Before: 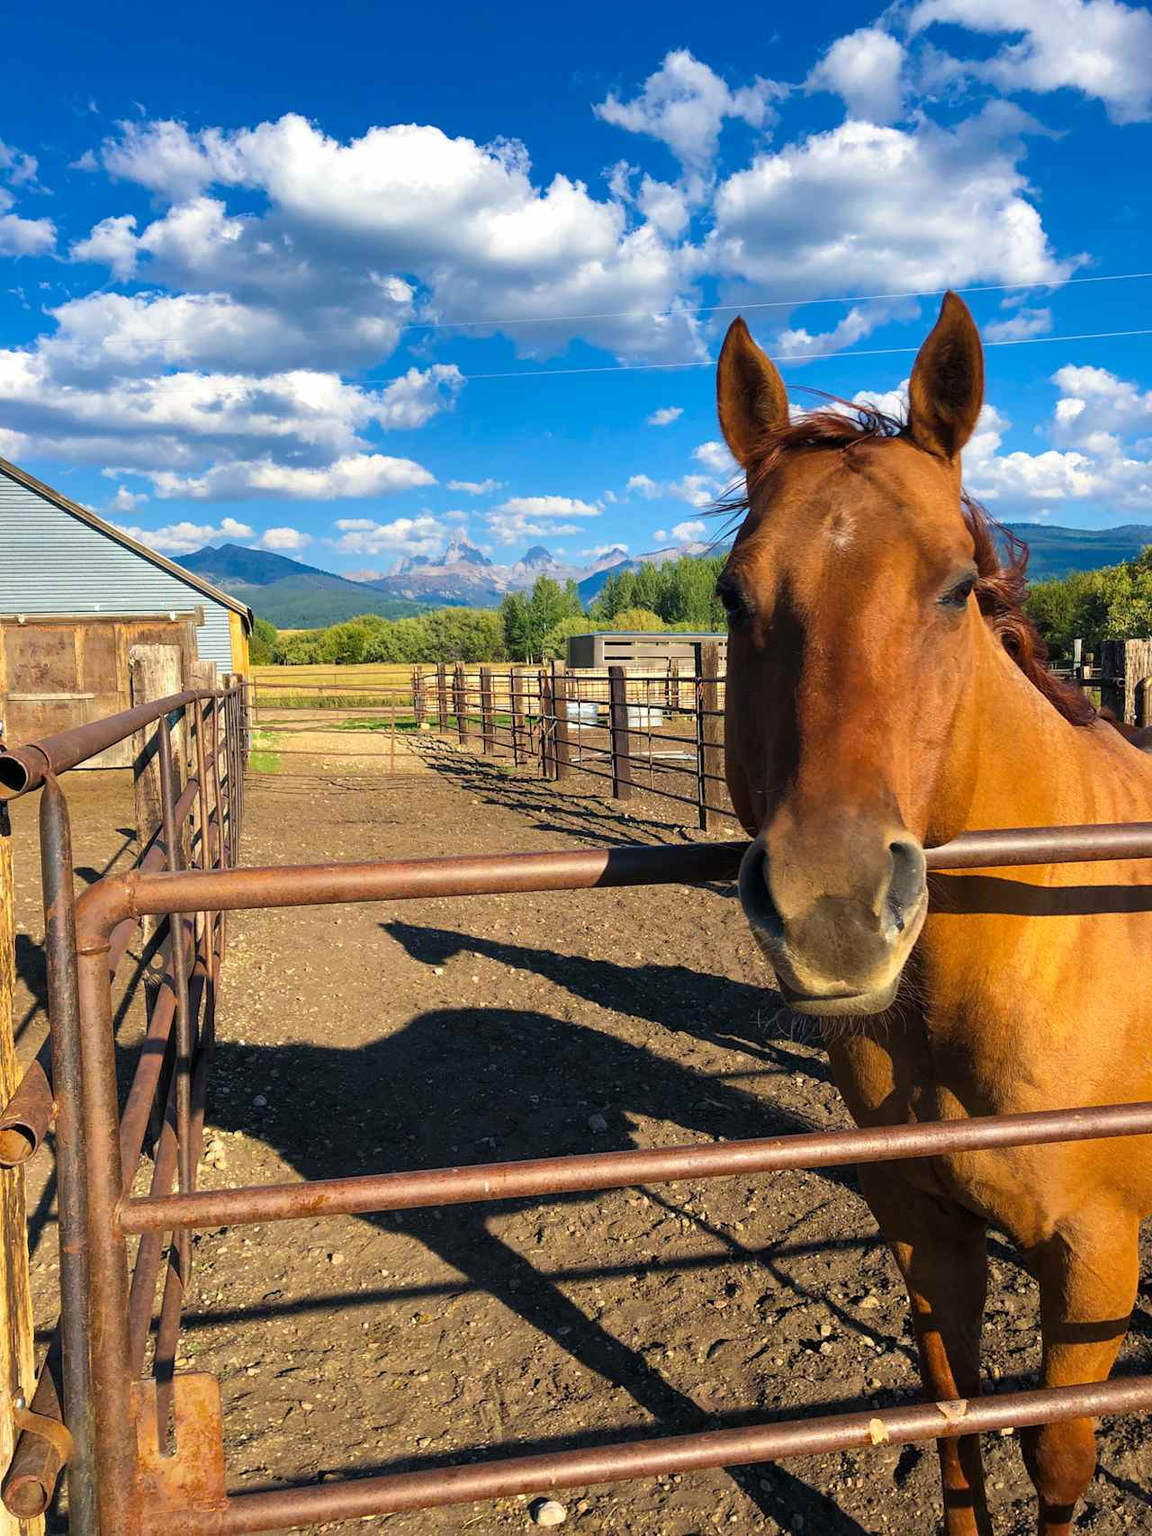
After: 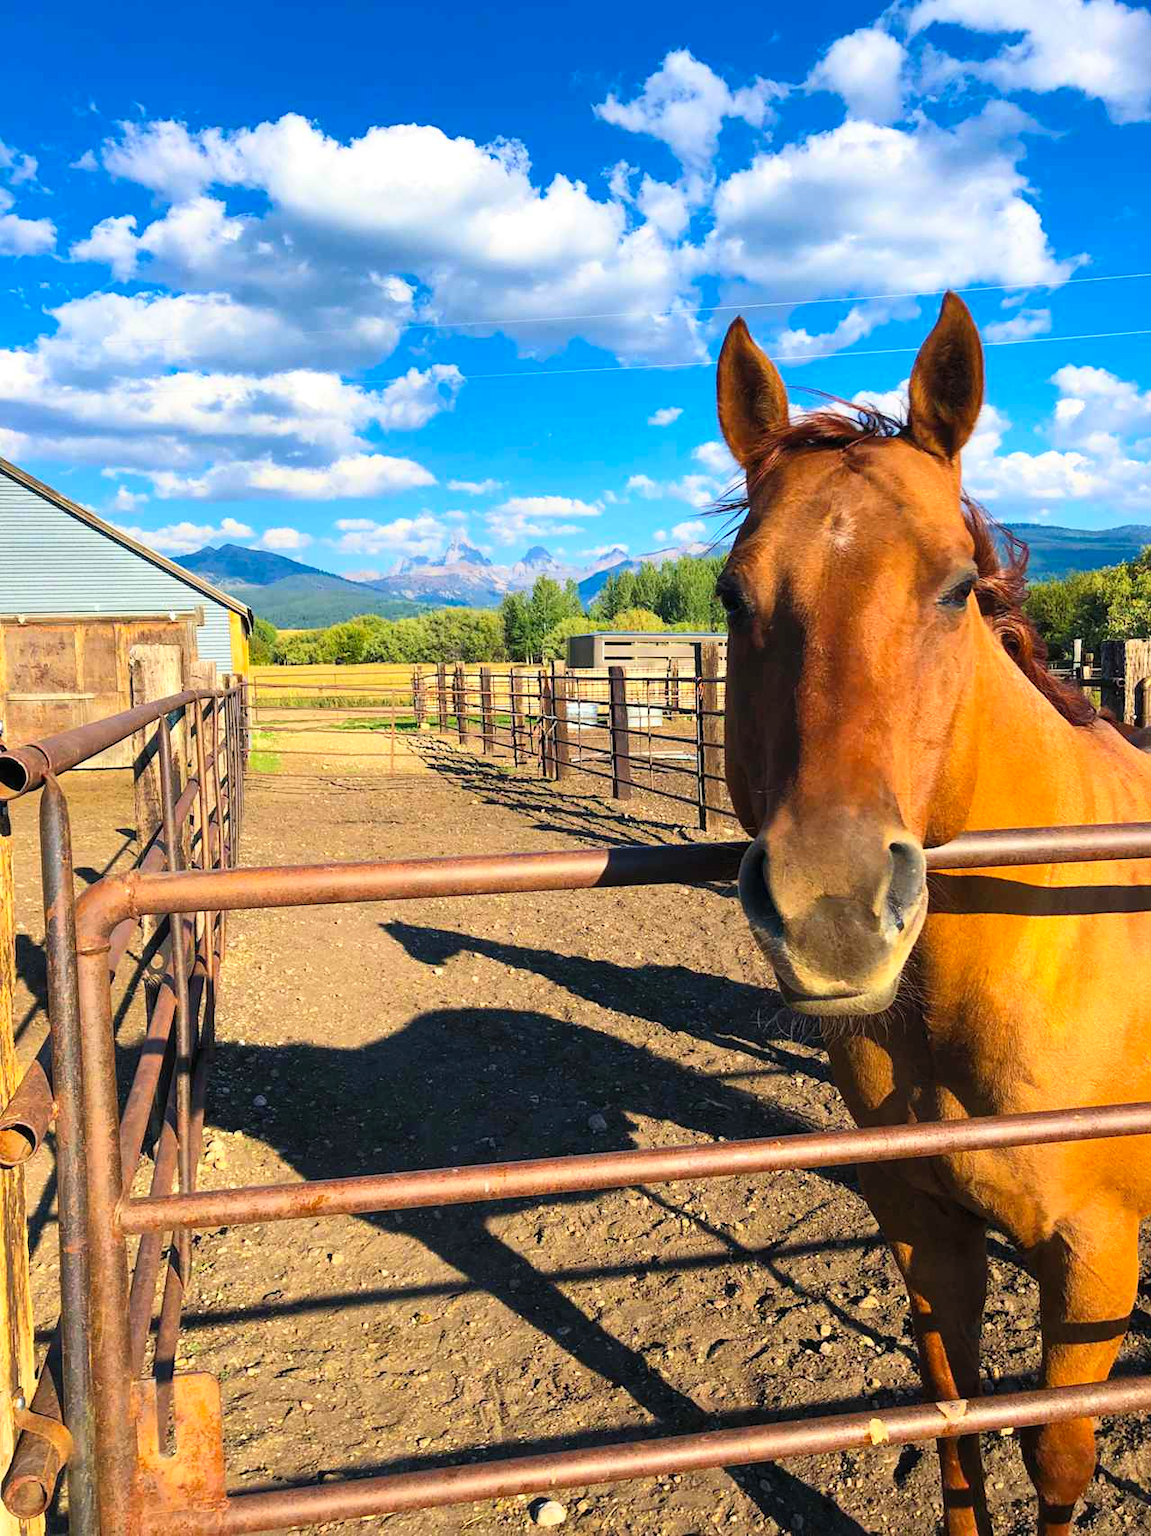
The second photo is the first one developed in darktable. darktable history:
contrast brightness saturation: contrast 0.198, brightness 0.167, saturation 0.223
